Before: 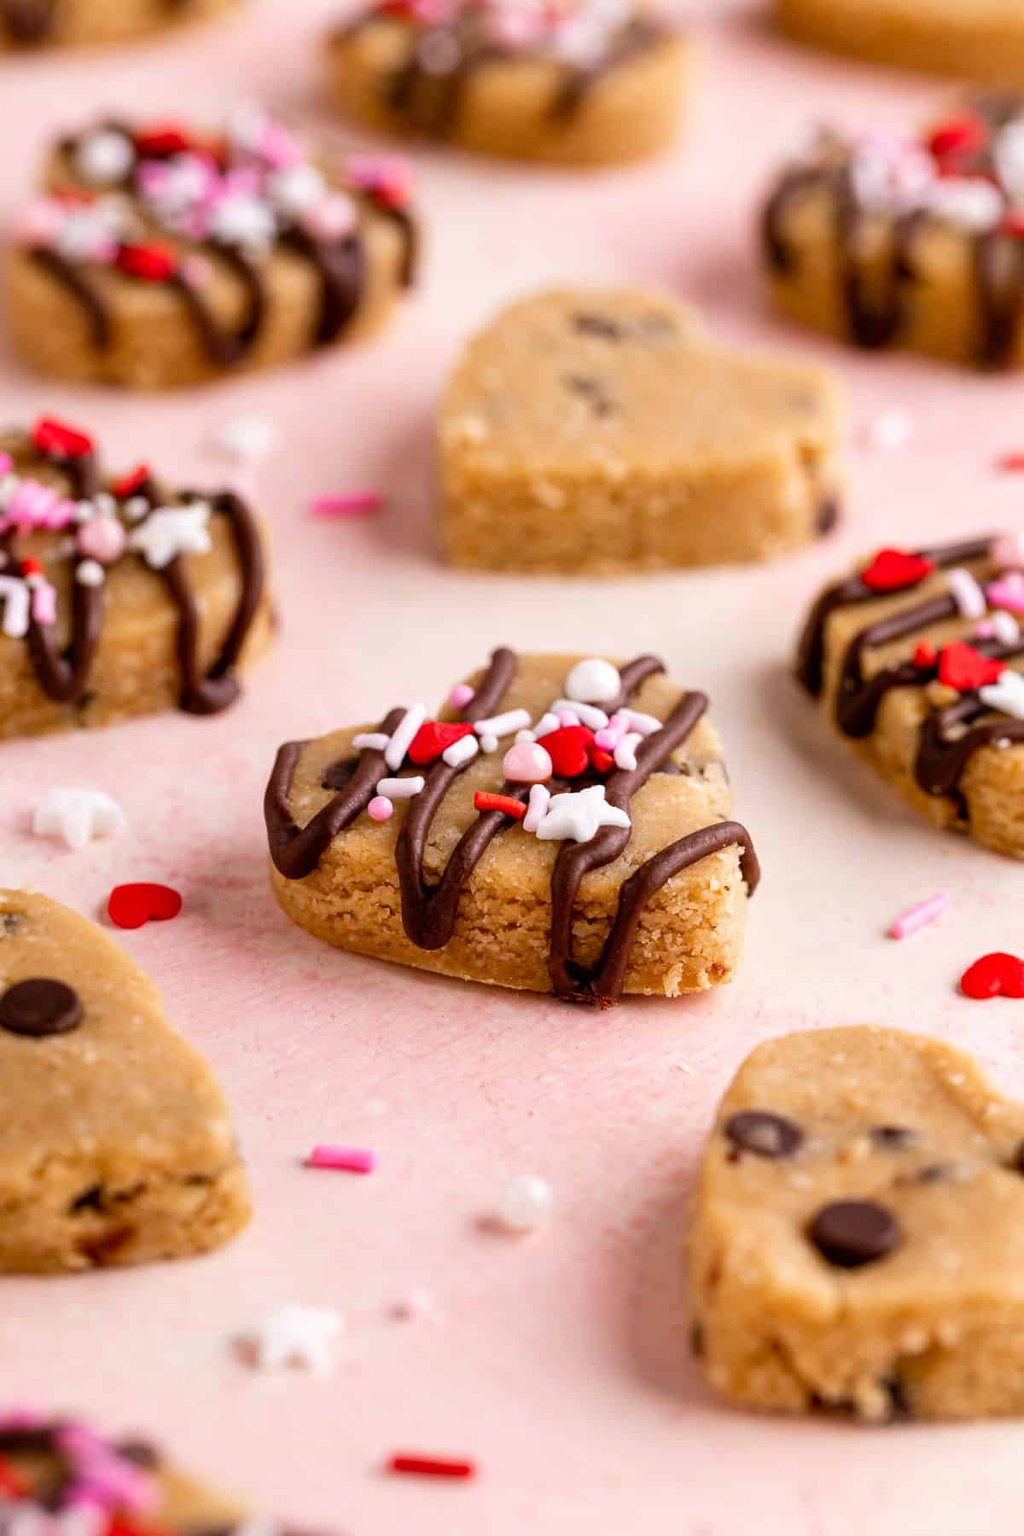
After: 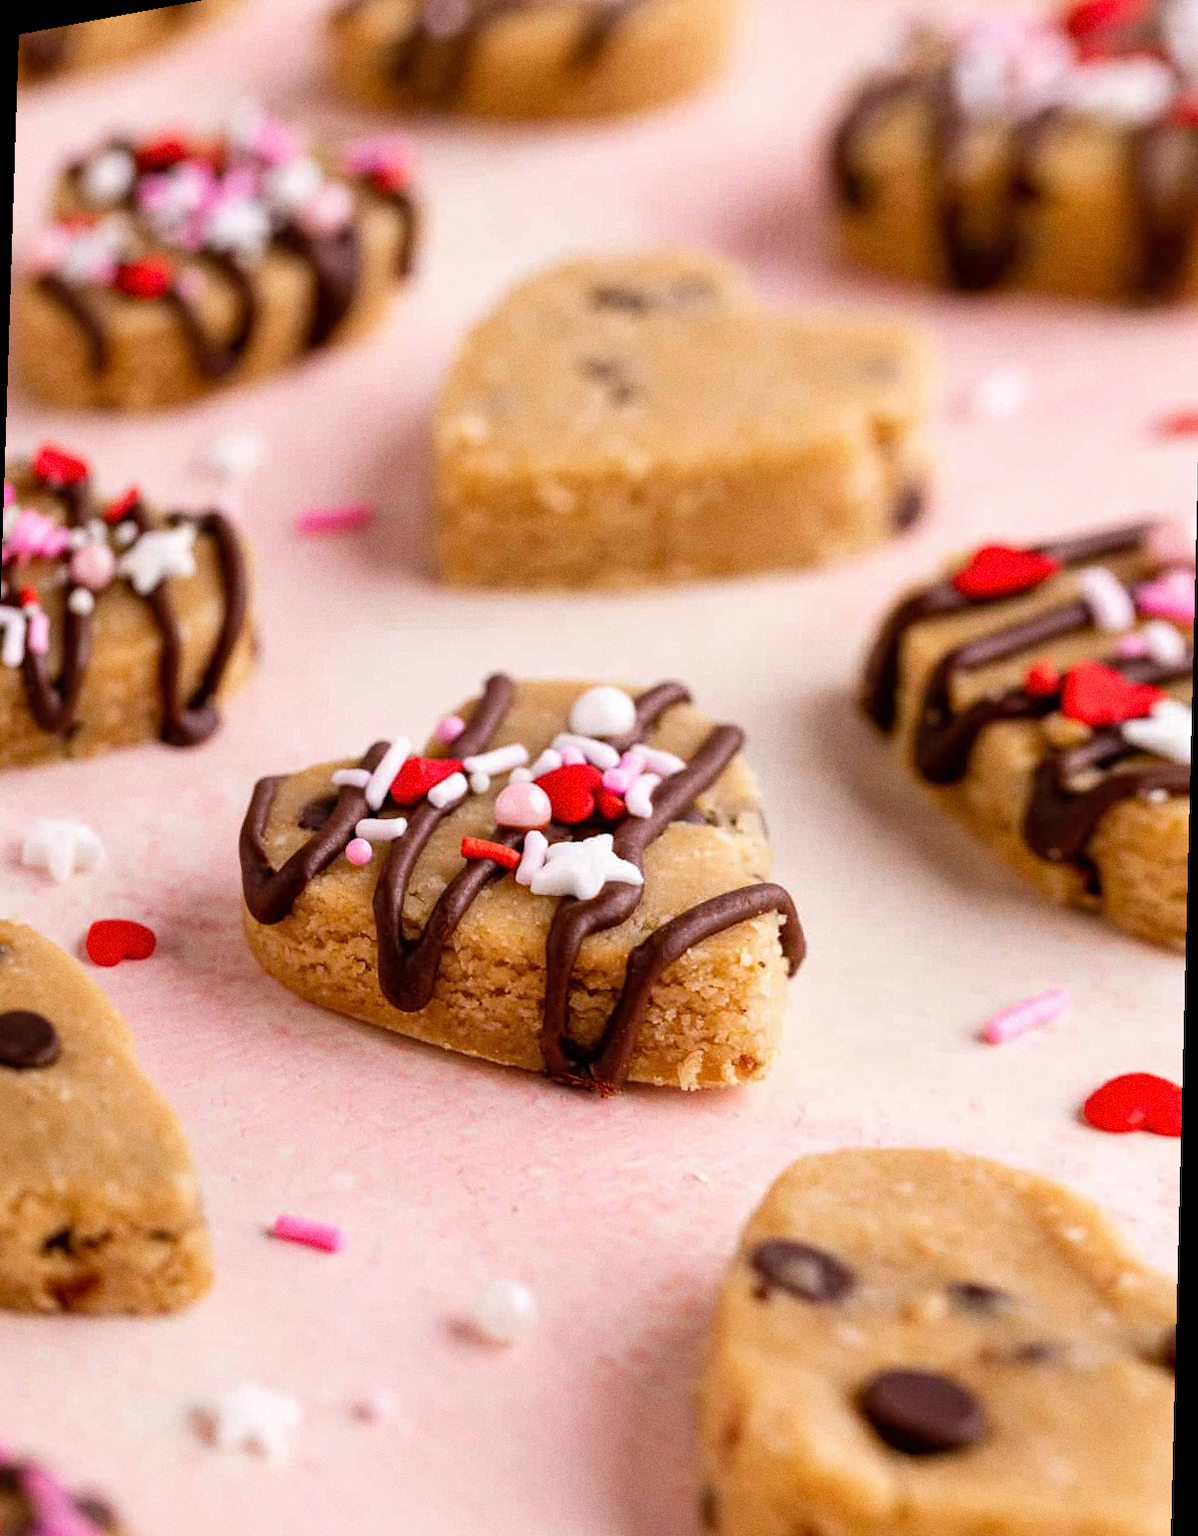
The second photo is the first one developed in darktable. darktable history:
rotate and perspective: rotation 1.69°, lens shift (vertical) -0.023, lens shift (horizontal) -0.291, crop left 0.025, crop right 0.988, crop top 0.092, crop bottom 0.842
grain: coarseness 0.09 ISO
